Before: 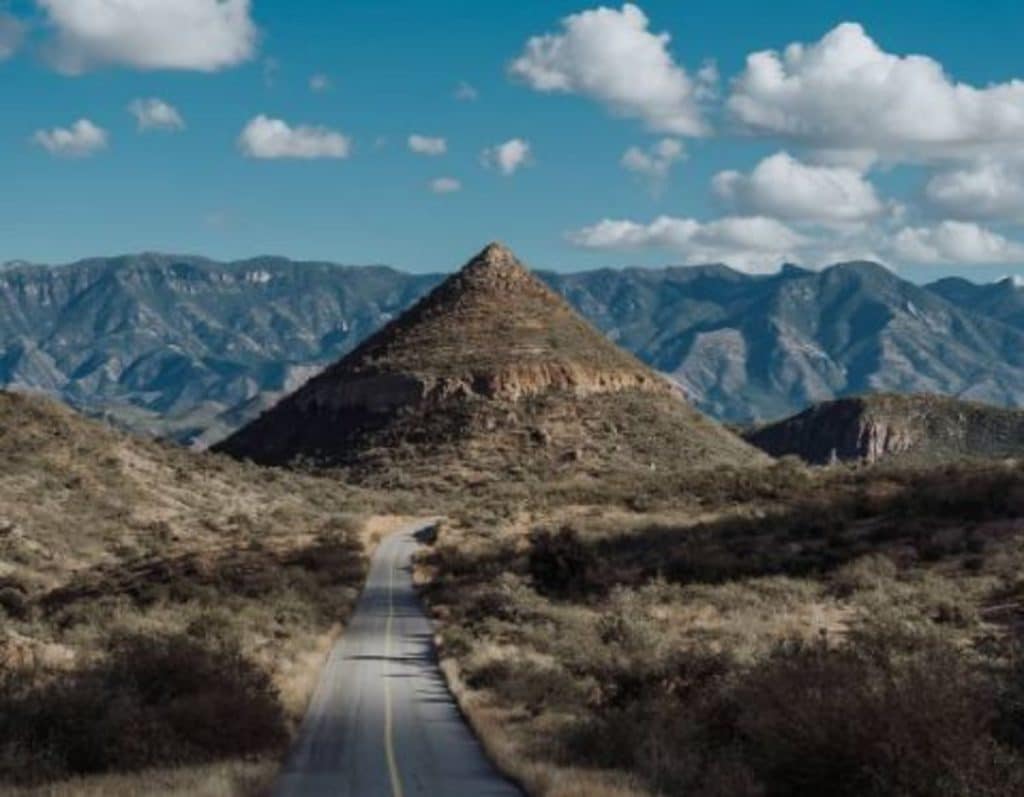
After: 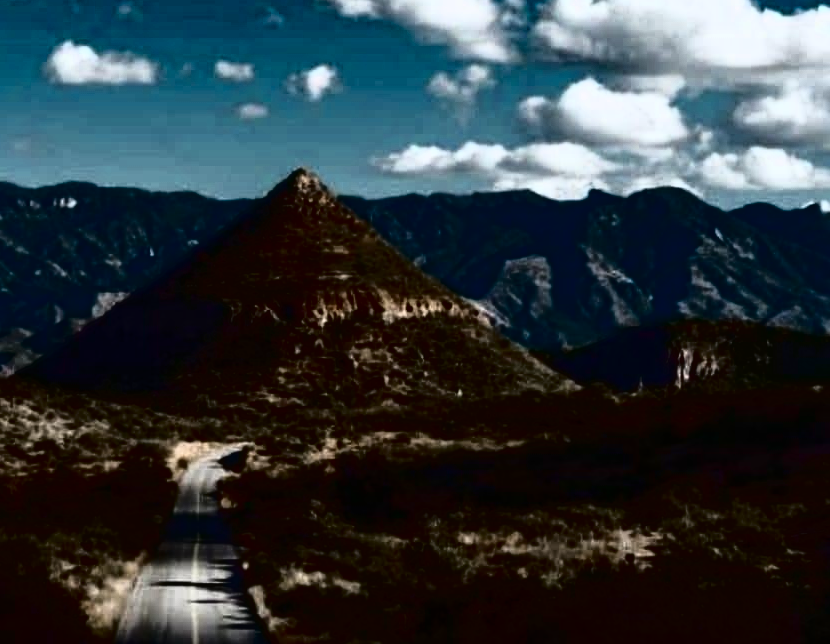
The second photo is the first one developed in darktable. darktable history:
color zones: curves: ch0 [(0, 0.5) (0.143, 0.5) (0.286, 0.5) (0.429, 0.5) (0.62, 0.489) (0.714, 0.445) (0.844, 0.496) (1, 0.5)]; ch1 [(0, 0.5) (0.143, 0.5) (0.286, 0.5) (0.429, 0.5) (0.571, 0.5) (0.714, 0.523) (0.857, 0.5) (1, 0.5)]
crop: left 18.898%, top 9.333%, bottom 9.79%
tone curve: curves: ch0 [(0, 0) (0.003, 0.005) (0.011, 0.005) (0.025, 0.006) (0.044, 0.008) (0.069, 0.01) (0.1, 0.012) (0.136, 0.015) (0.177, 0.019) (0.224, 0.017) (0.277, 0.015) (0.335, 0.018) (0.399, 0.043) (0.468, 0.118) (0.543, 0.349) (0.623, 0.591) (0.709, 0.88) (0.801, 0.983) (0.898, 0.973) (1, 1)], color space Lab, independent channels
